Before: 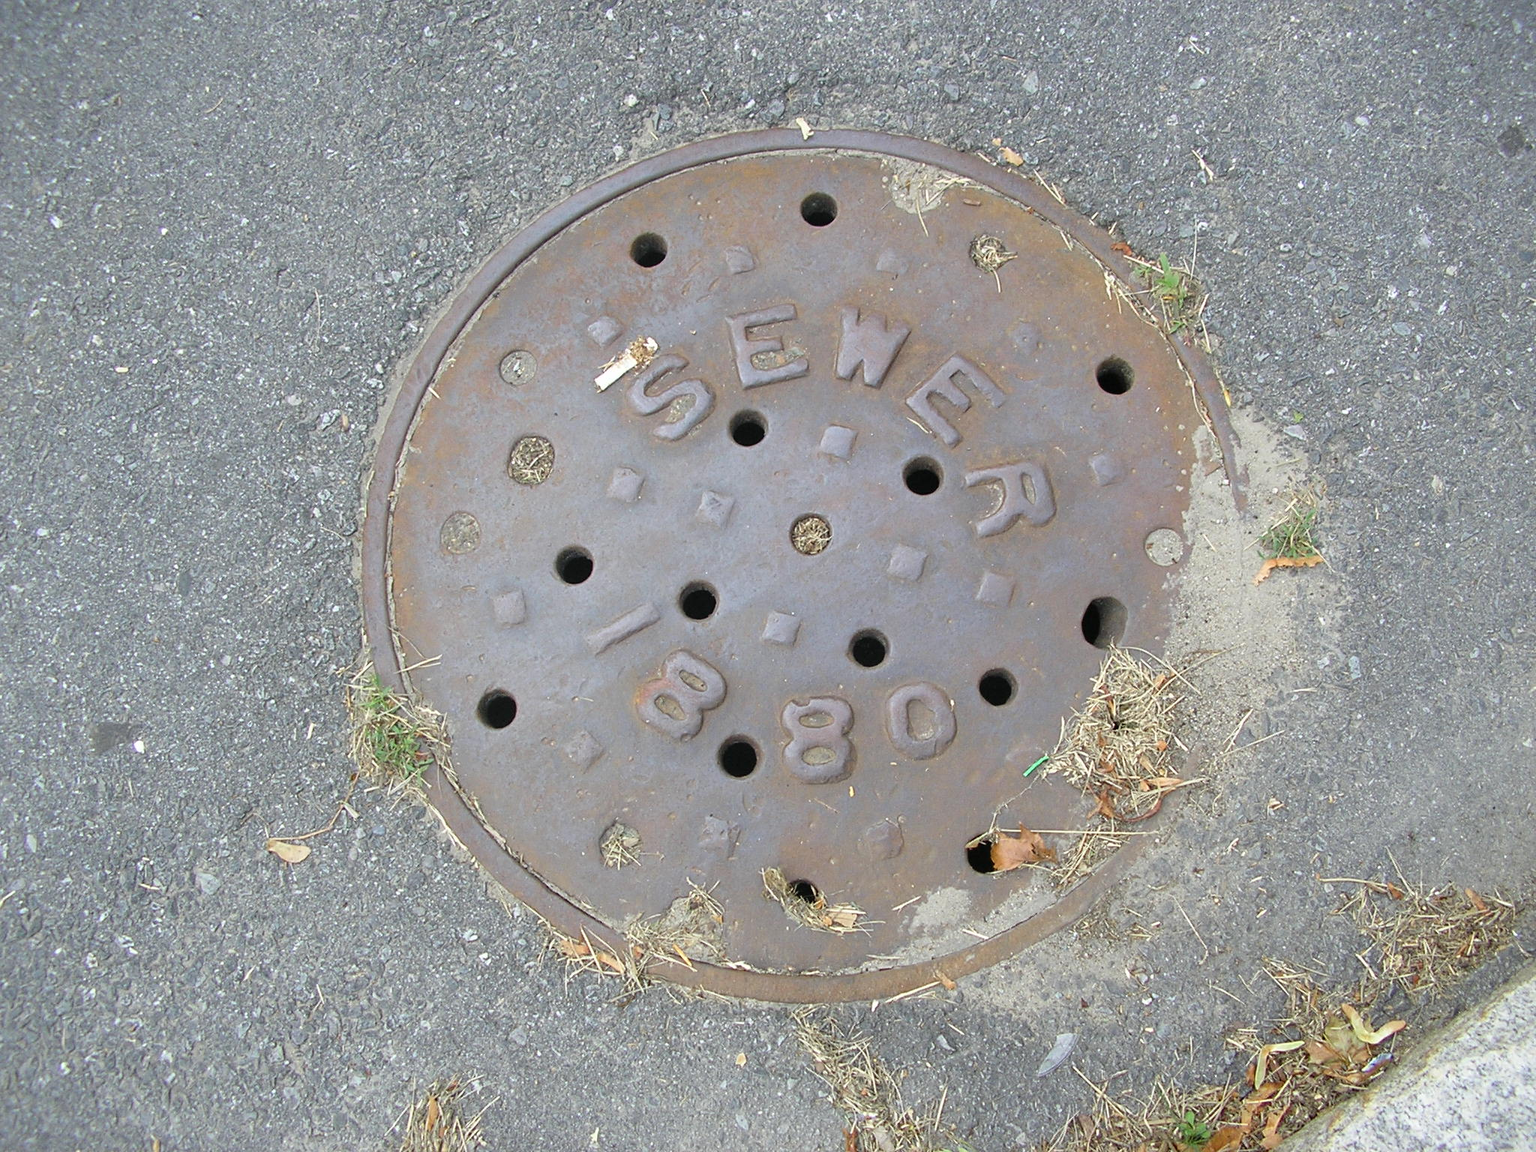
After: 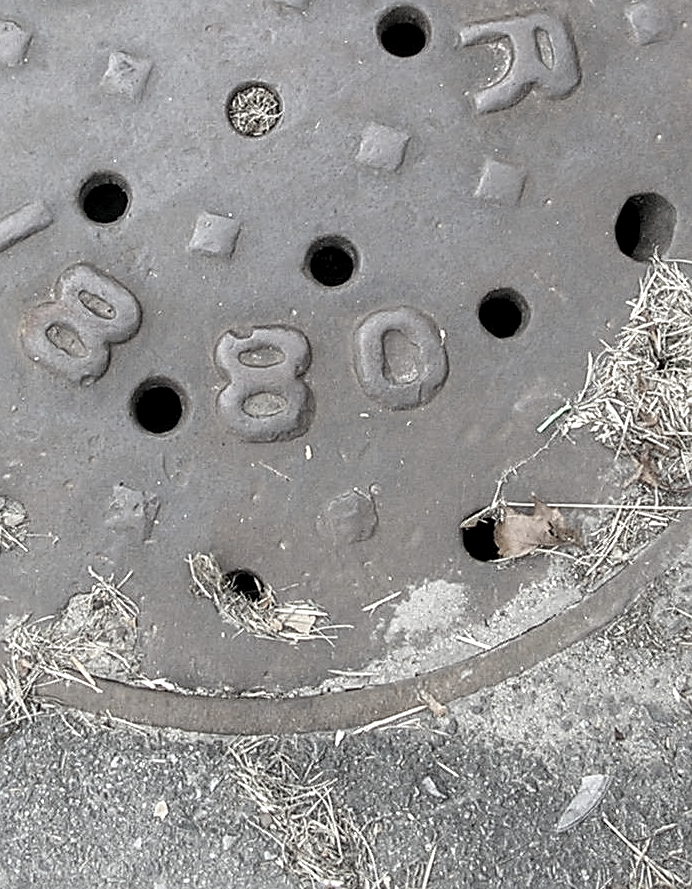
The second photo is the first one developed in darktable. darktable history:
sharpen: on, module defaults
crop: left 40.425%, top 39.306%, right 25.774%, bottom 2.778%
color correction: highlights b* 0.004, saturation 0.27
local contrast: detail 150%
